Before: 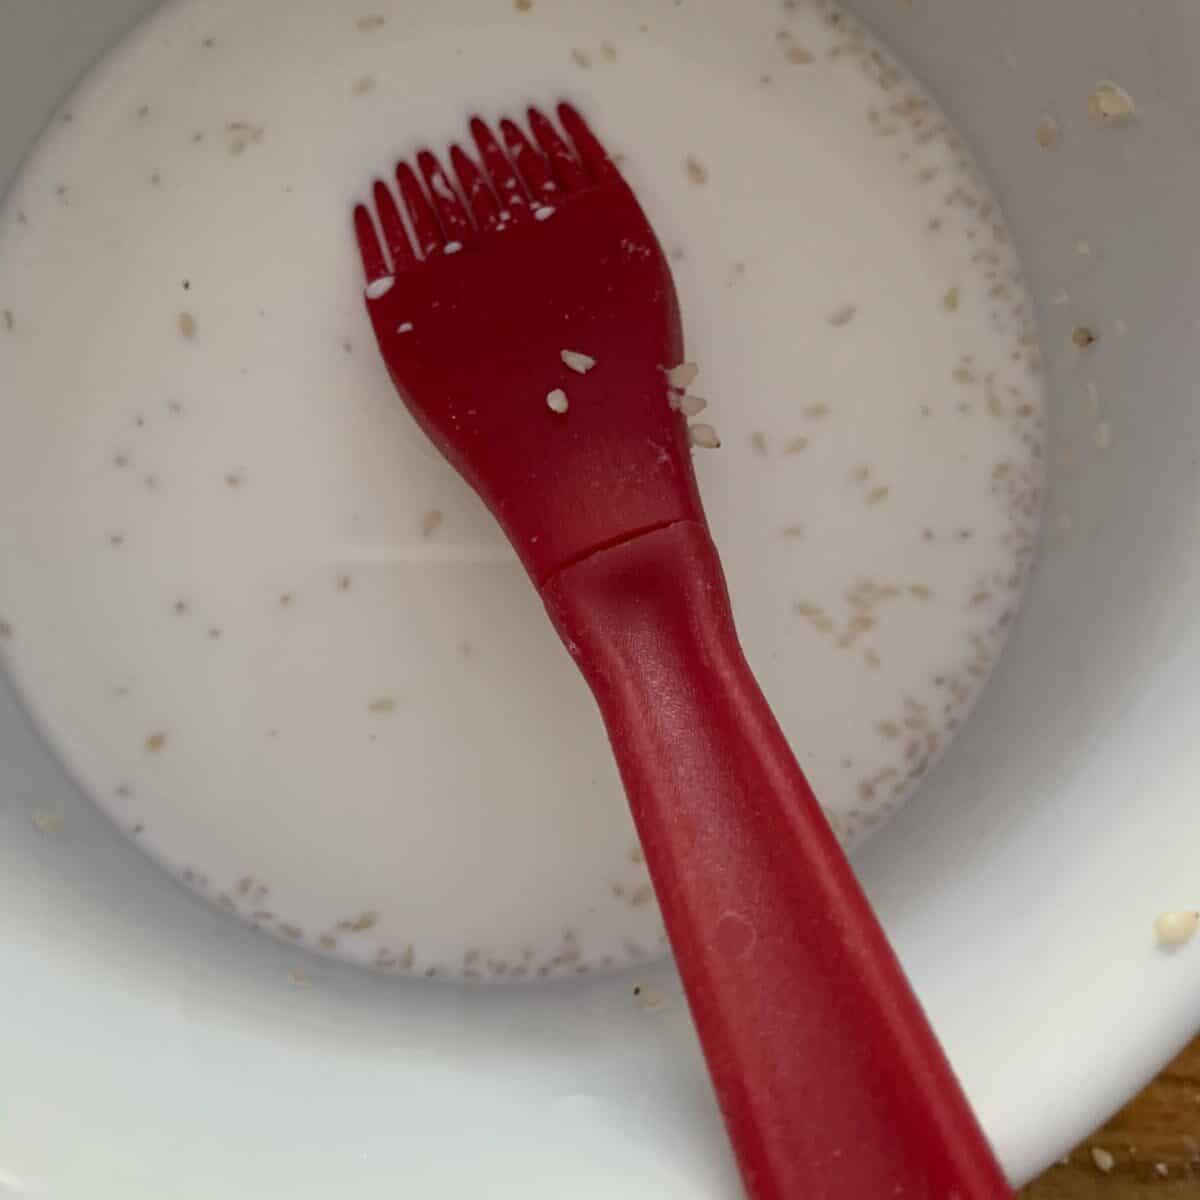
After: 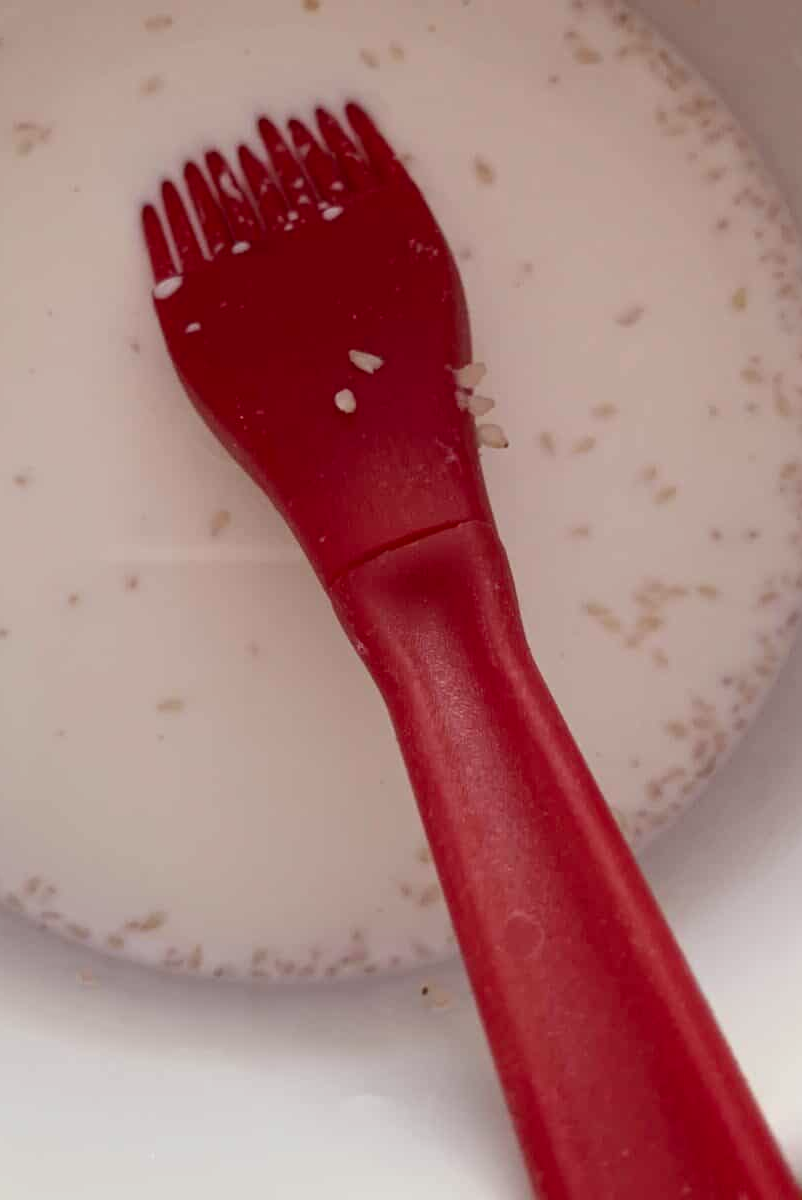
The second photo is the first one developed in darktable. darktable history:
rgb levels: mode RGB, independent channels, levels [[0, 0.474, 1], [0, 0.5, 1], [0, 0.5, 1]]
crop and rotate: left 17.732%, right 15.423%
